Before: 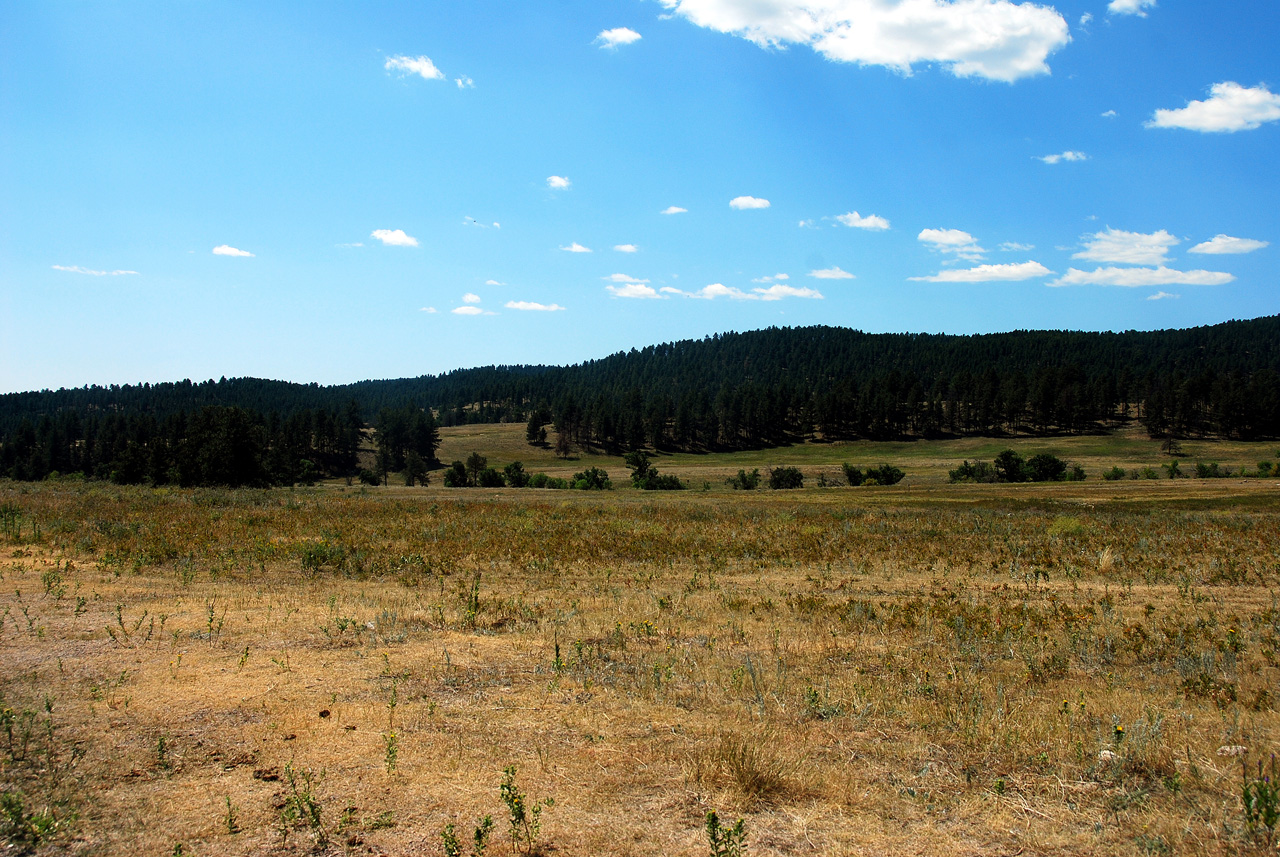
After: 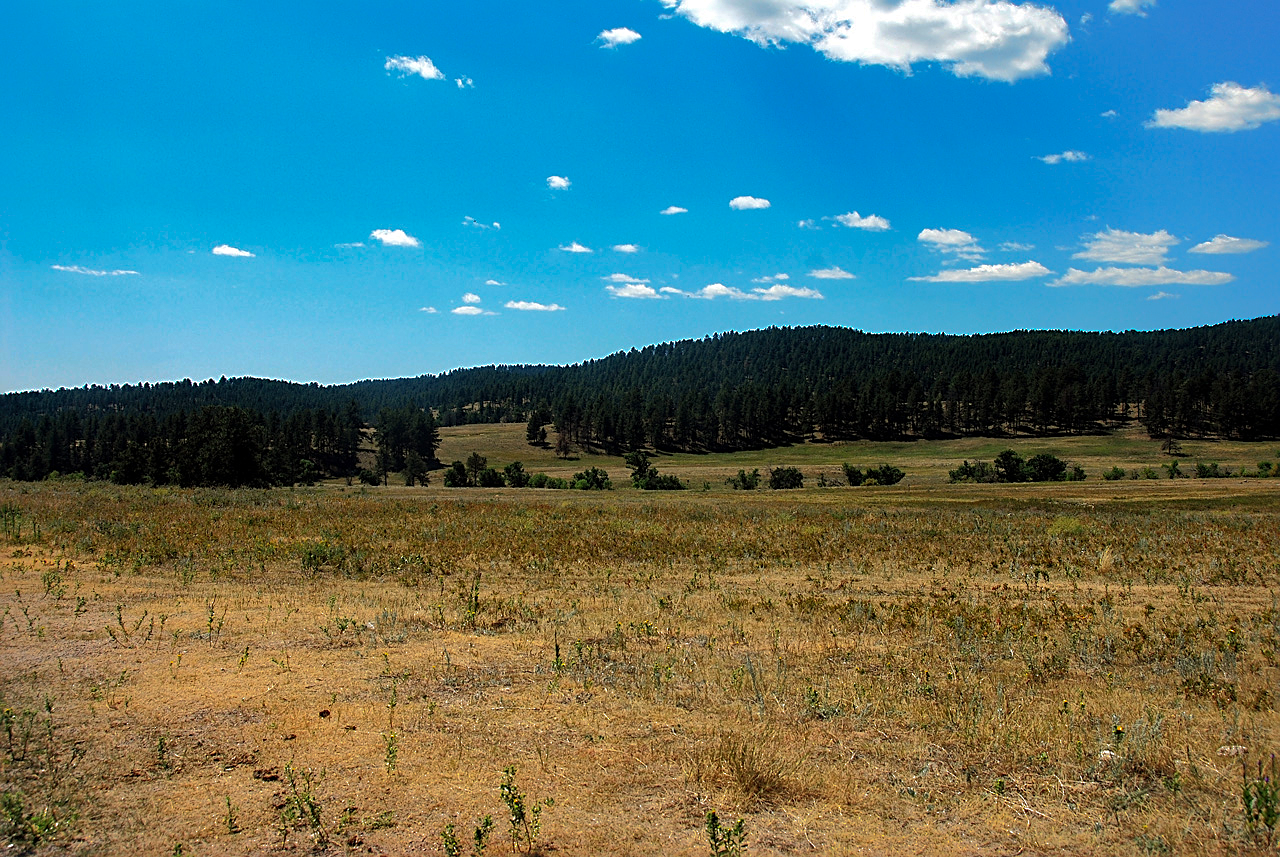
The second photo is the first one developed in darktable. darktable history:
shadows and highlights: shadows 39.08, highlights -74.42, highlights color adjustment 89.55%
sharpen: on, module defaults
